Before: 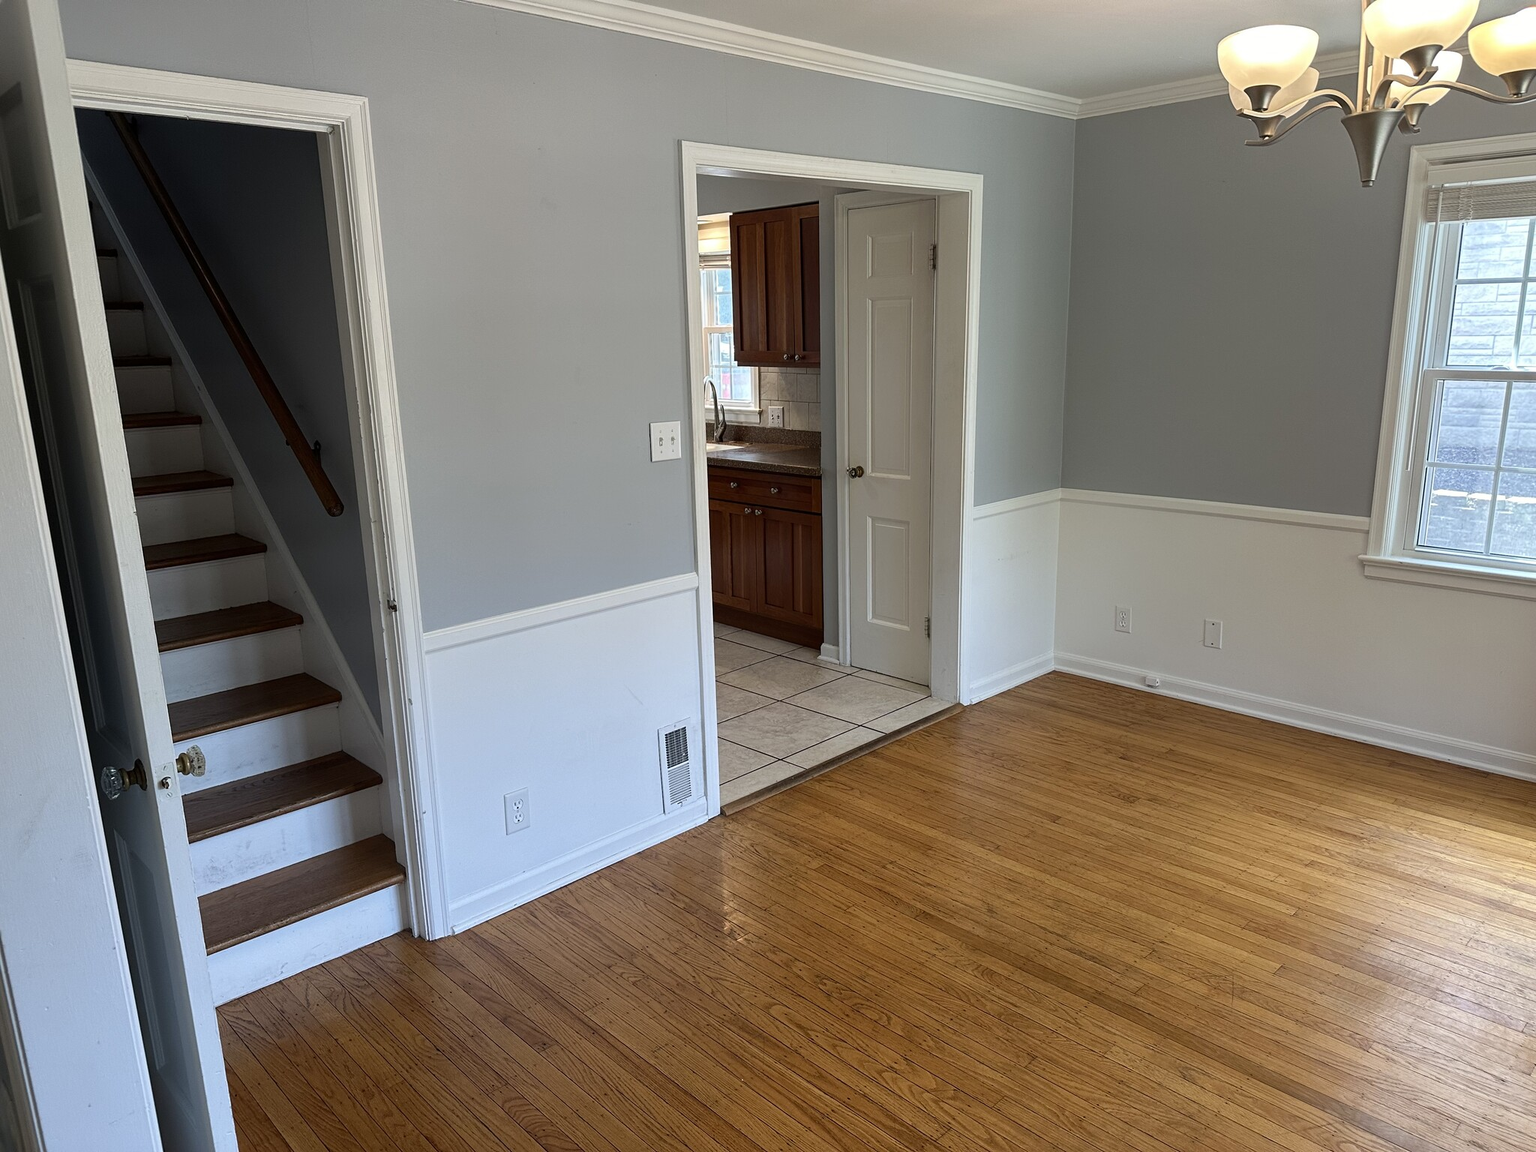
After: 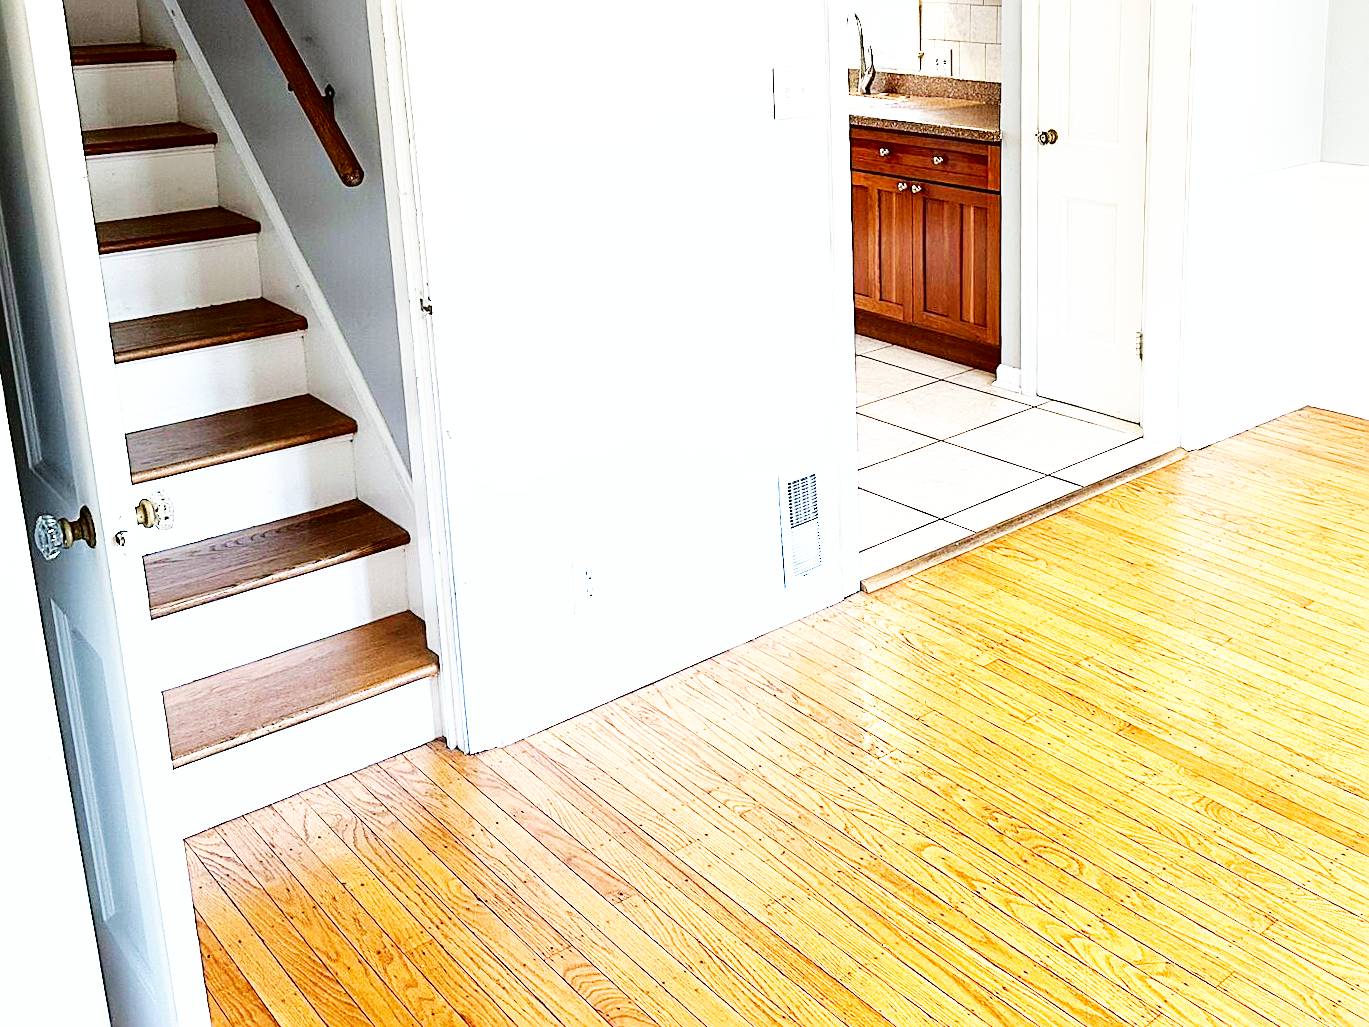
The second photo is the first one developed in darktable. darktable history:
contrast brightness saturation: saturation -0.05
fill light: exposure -2 EV, width 8.6
color balance: lift [1.004, 1.002, 1.002, 0.998], gamma [1, 1.007, 1.002, 0.993], gain [1, 0.977, 1.013, 1.023], contrast -3.64%
base curve: curves: ch0 [(0, 0) (0.007, 0.004) (0.027, 0.03) (0.046, 0.07) (0.207, 0.54) (0.442, 0.872) (0.673, 0.972) (1, 1)], preserve colors none
white balance: red 1.004, blue 1.024
sharpen: on, module defaults
crop and rotate: angle -0.82°, left 3.85%, top 31.828%, right 27.992%
exposure: black level correction 0, exposure 1.975 EV, compensate exposure bias true, compensate highlight preservation false
